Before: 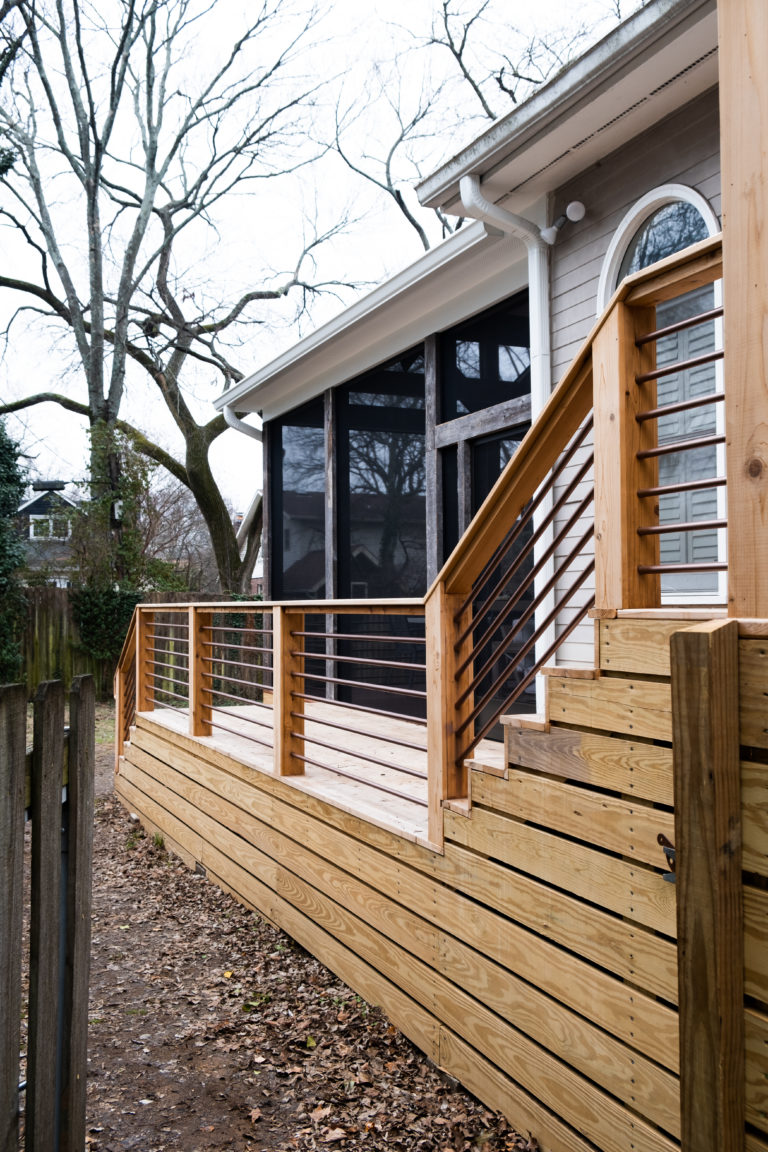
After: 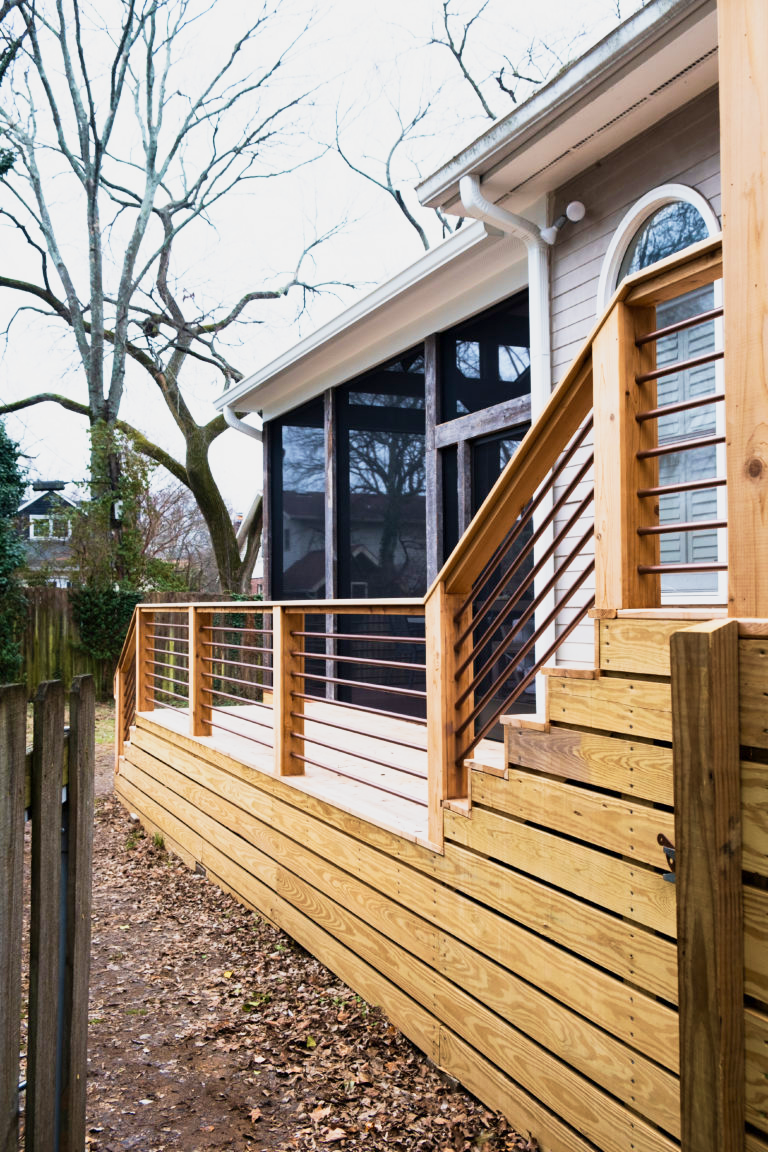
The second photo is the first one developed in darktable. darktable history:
velvia: strength 40.52%
base curve: curves: ch0 [(0, 0) (0.088, 0.125) (0.176, 0.251) (0.354, 0.501) (0.613, 0.749) (1, 0.877)], preserve colors none
